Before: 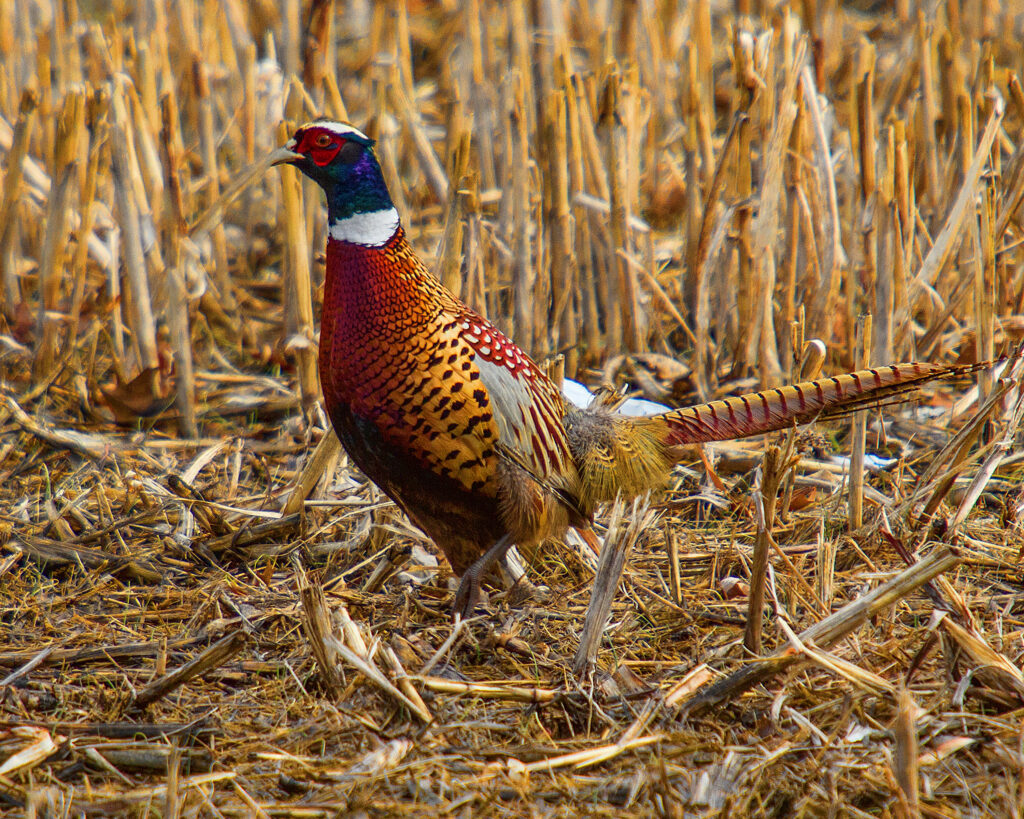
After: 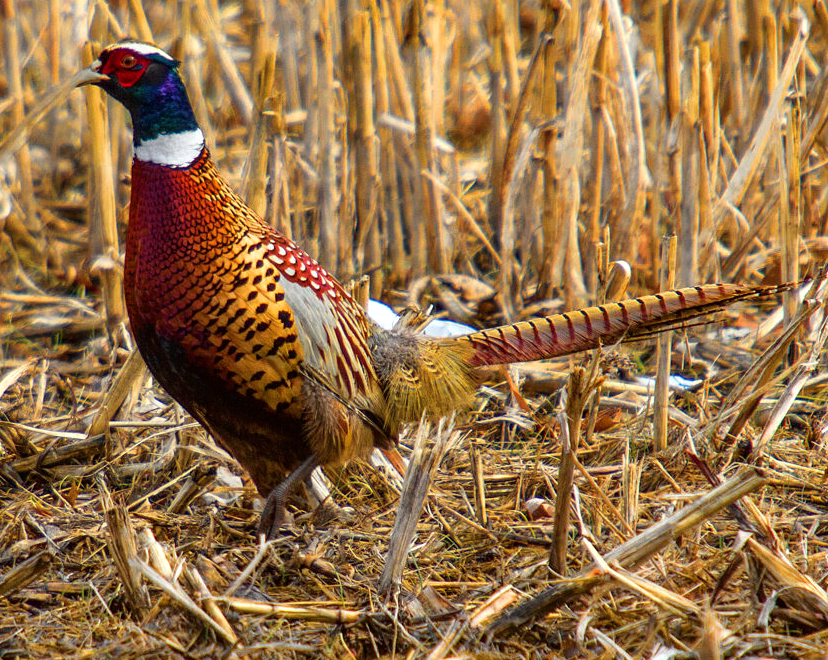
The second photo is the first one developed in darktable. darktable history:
tone equalizer: -8 EV -0.398 EV, -7 EV -0.38 EV, -6 EV -0.308 EV, -5 EV -0.25 EV, -3 EV 0.254 EV, -2 EV 0.34 EV, -1 EV 0.379 EV, +0 EV 0.397 EV
exposure: black level correction 0.001, exposure -0.123 EV, compensate highlight preservation false
crop: left 19.112%, top 9.751%, right 0%, bottom 9.656%
